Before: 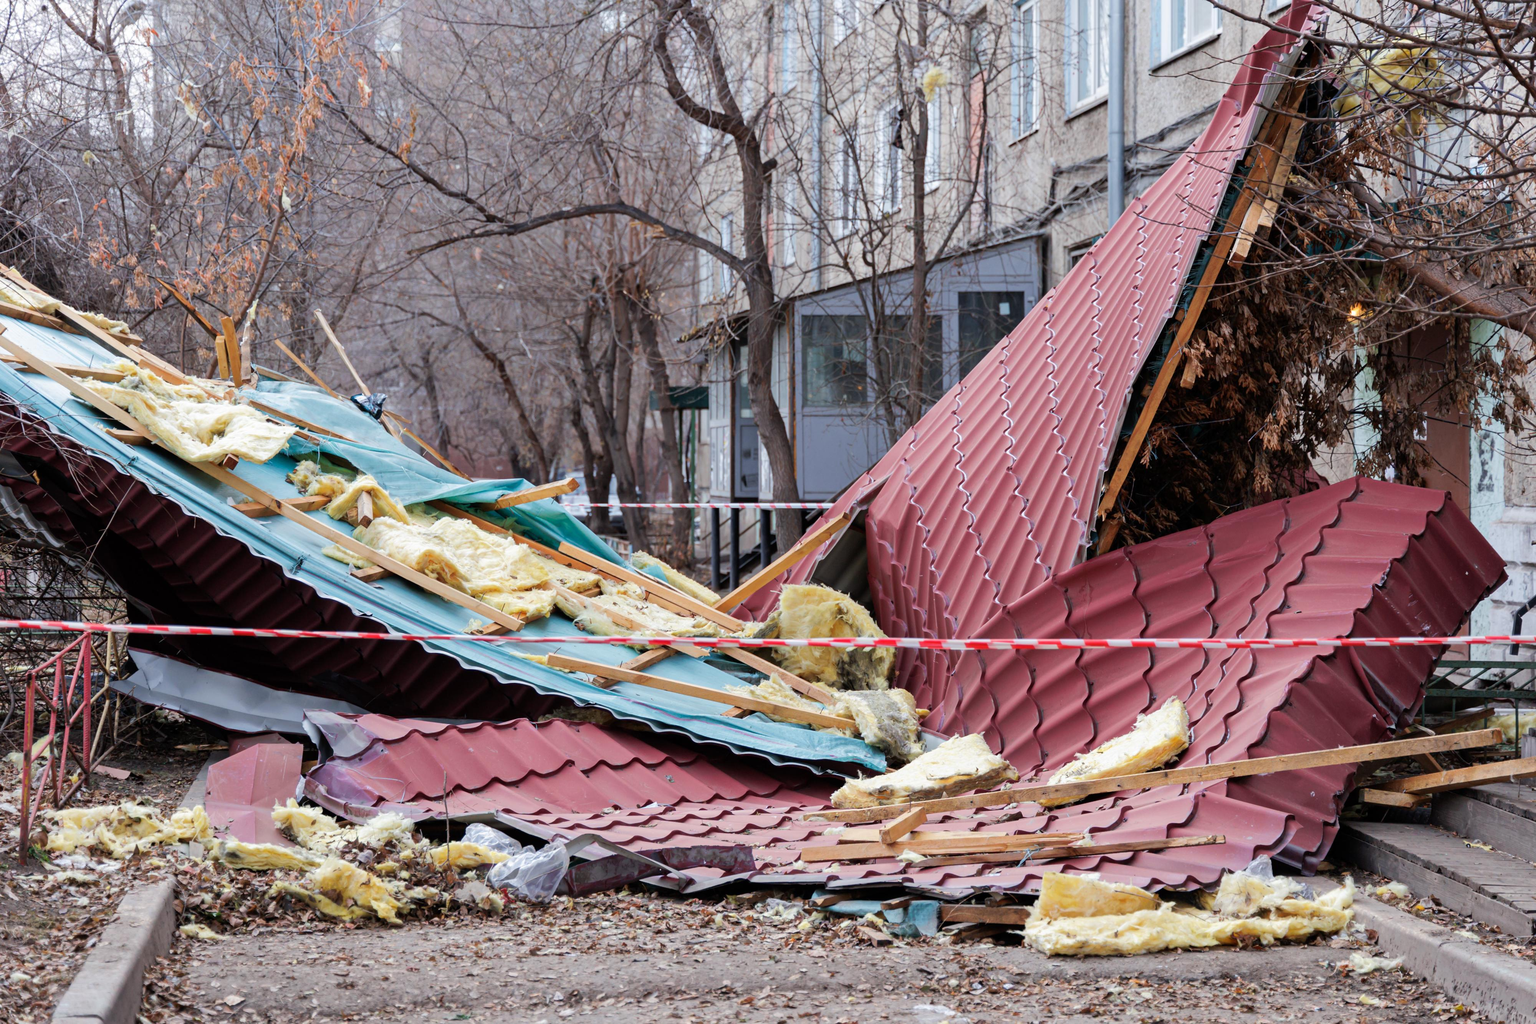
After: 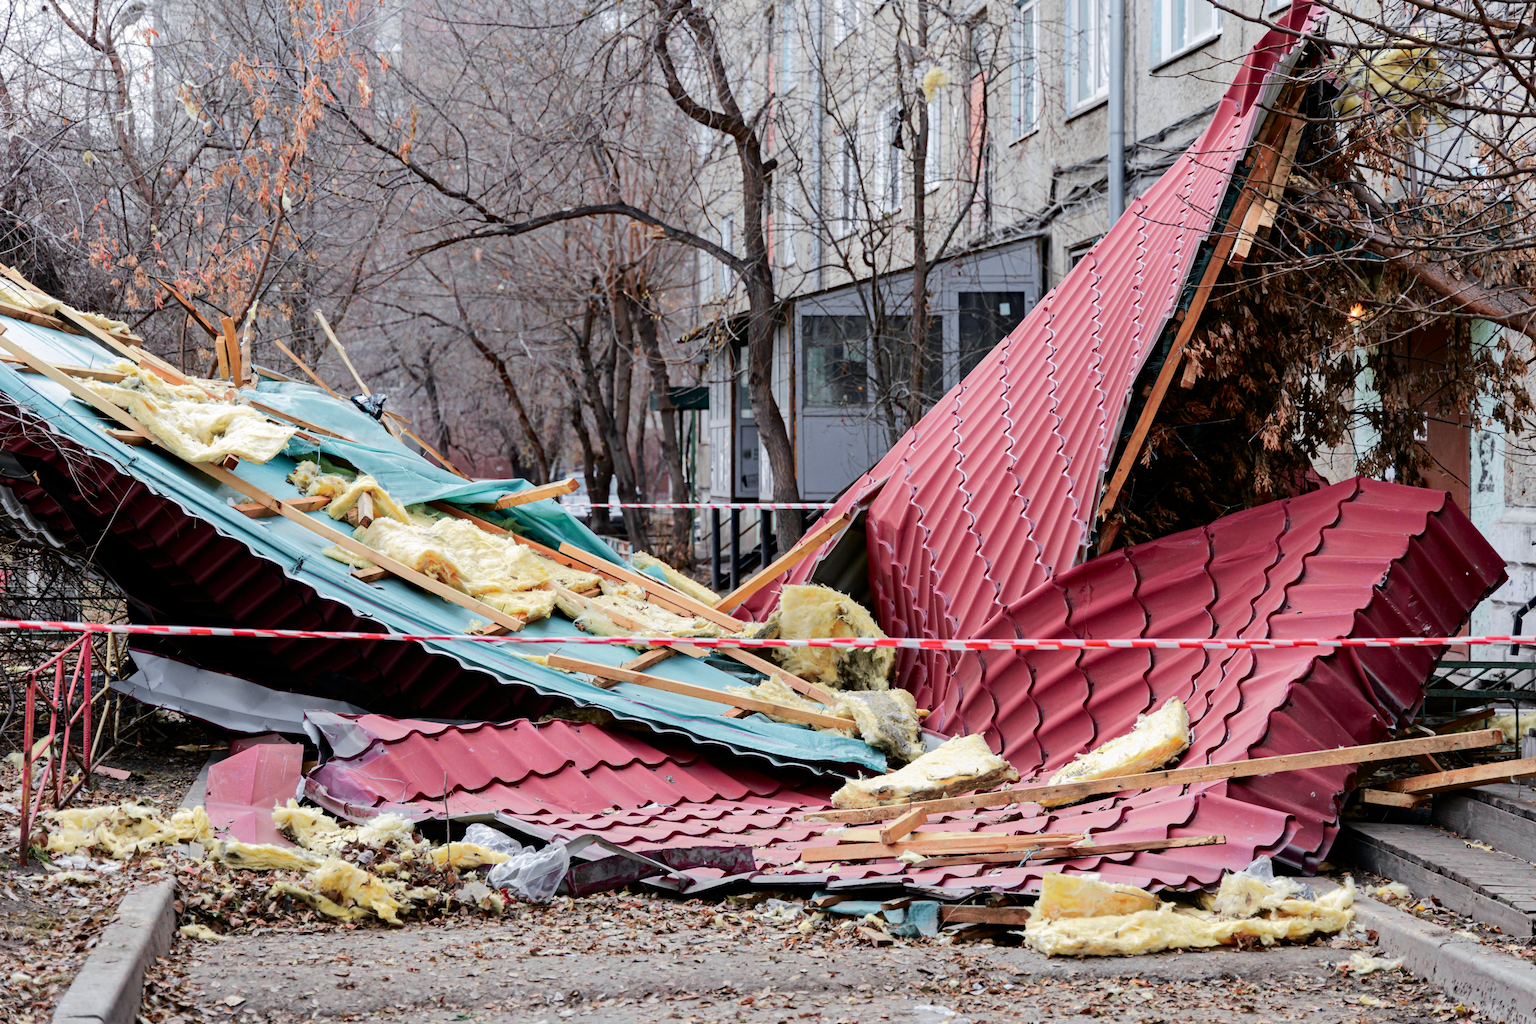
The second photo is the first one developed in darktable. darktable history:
tone curve: curves: ch0 [(0.003, 0) (0.066, 0.031) (0.163, 0.112) (0.264, 0.238) (0.395, 0.421) (0.517, 0.56) (0.684, 0.734) (0.791, 0.814) (1, 1)]; ch1 [(0, 0) (0.164, 0.115) (0.337, 0.332) (0.39, 0.398) (0.464, 0.461) (0.501, 0.5) (0.507, 0.5) (0.534, 0.532) (0.577, 0.59) (0.652, 0.681) (0.733, 0.749) (0.811, 0.796) (1, 1)]; ch2 [(0, 0) (0.337, 0.382) (0.464, 0.476) (0.501, 0.502) (0.527, 0.54) (0.551, 0.565) (0.6, 0.59) (0.687, 0.675) (1, 1)], color space Lab, independent channels, preserve colors none
haze removal: compatibility mode true, adaptive false
